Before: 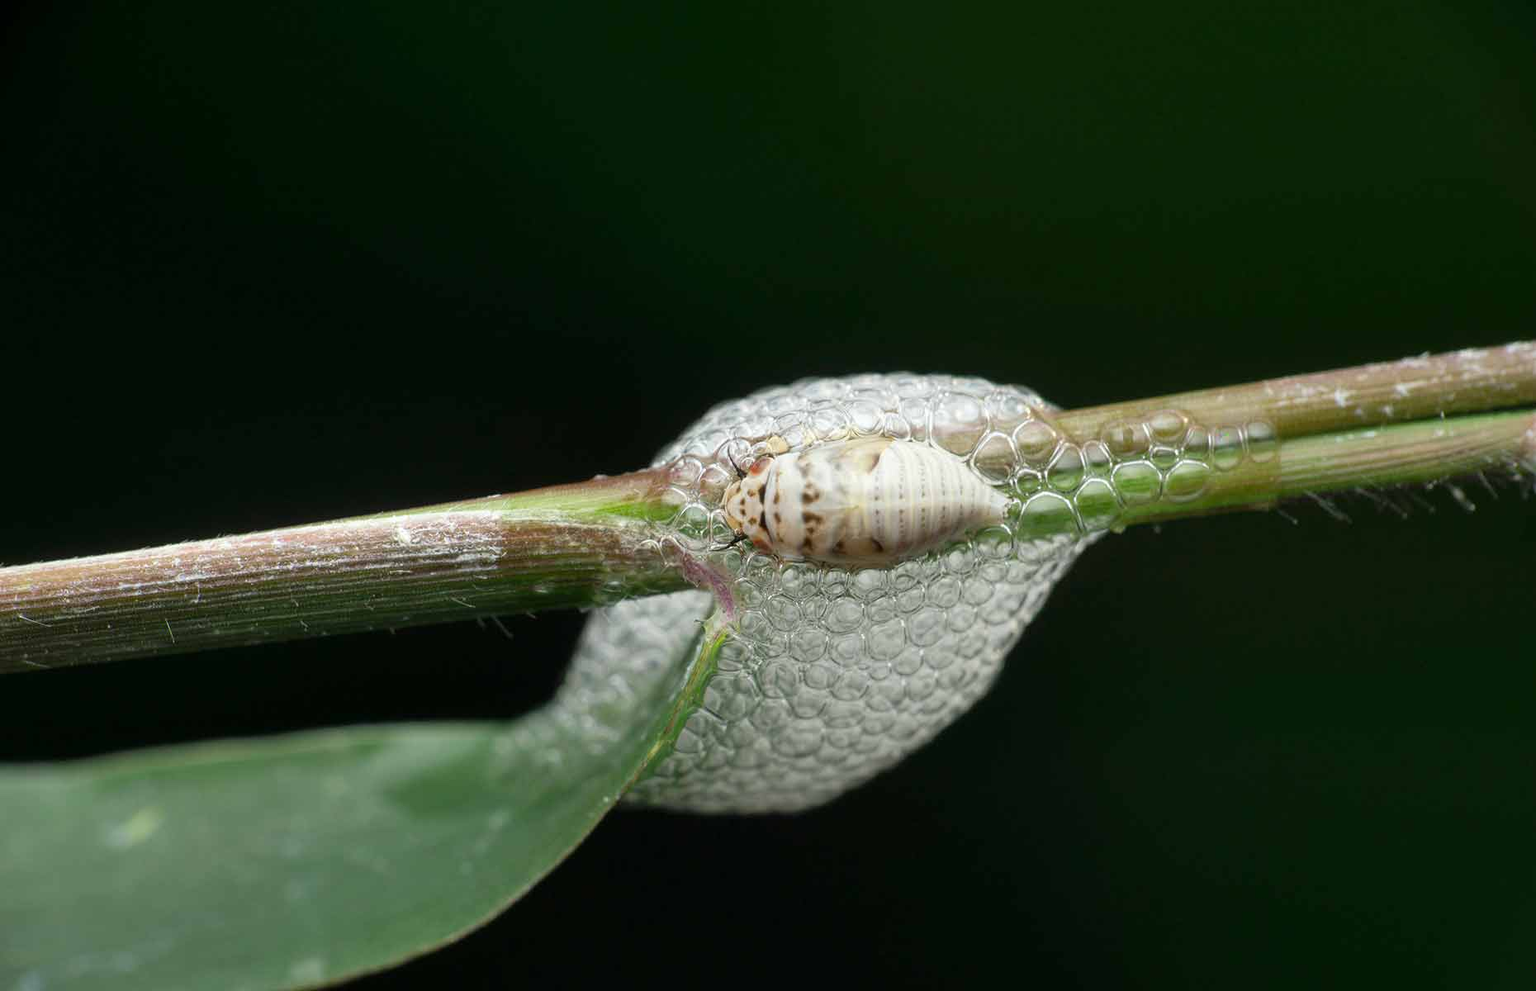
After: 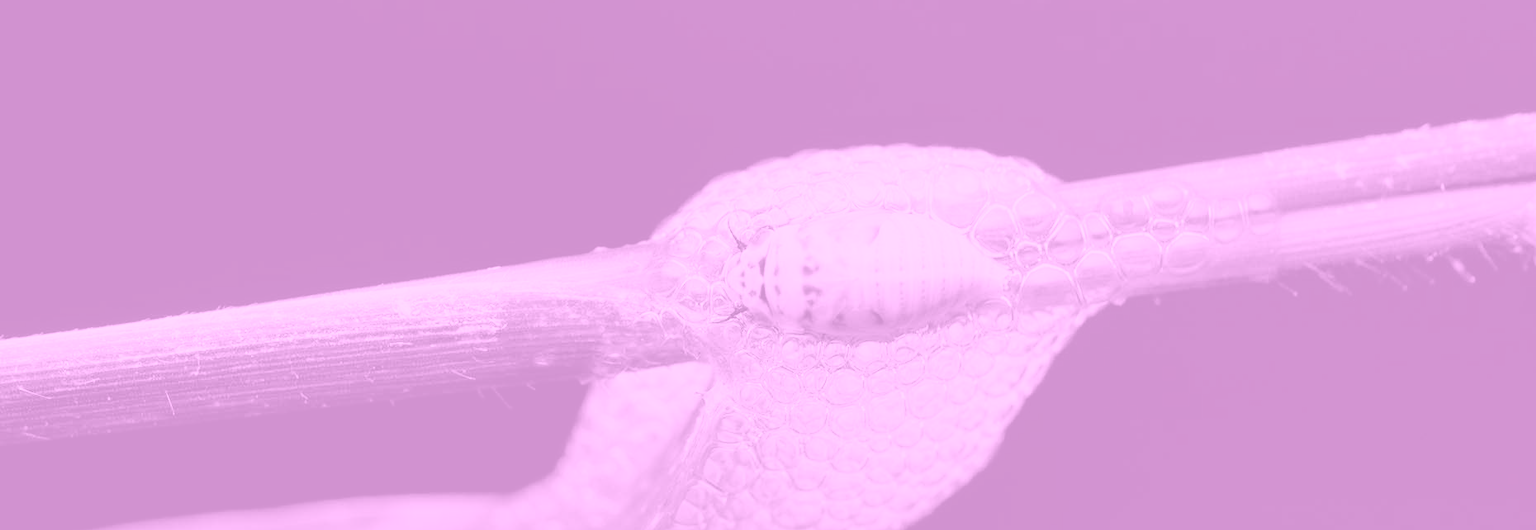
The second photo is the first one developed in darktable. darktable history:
crop and rotate: top 23.043%, bottom 23.437%
filmic rgb: black relative exposure -7.65 EV, white relative exposure 4.56 EV, hardness 3.61
colorize: hue 331.2°, saturation 75%, source mix 30.28%, lightness 70.52%, version 1
